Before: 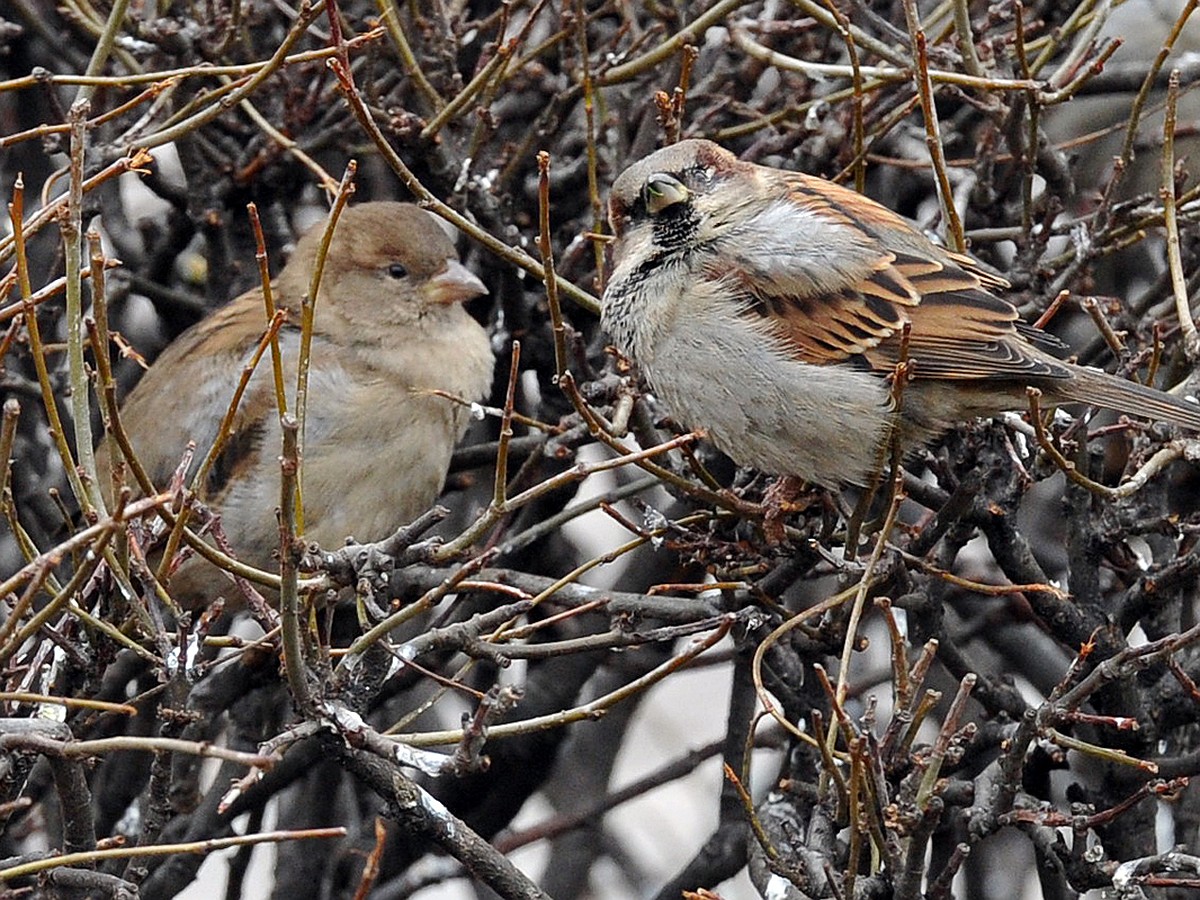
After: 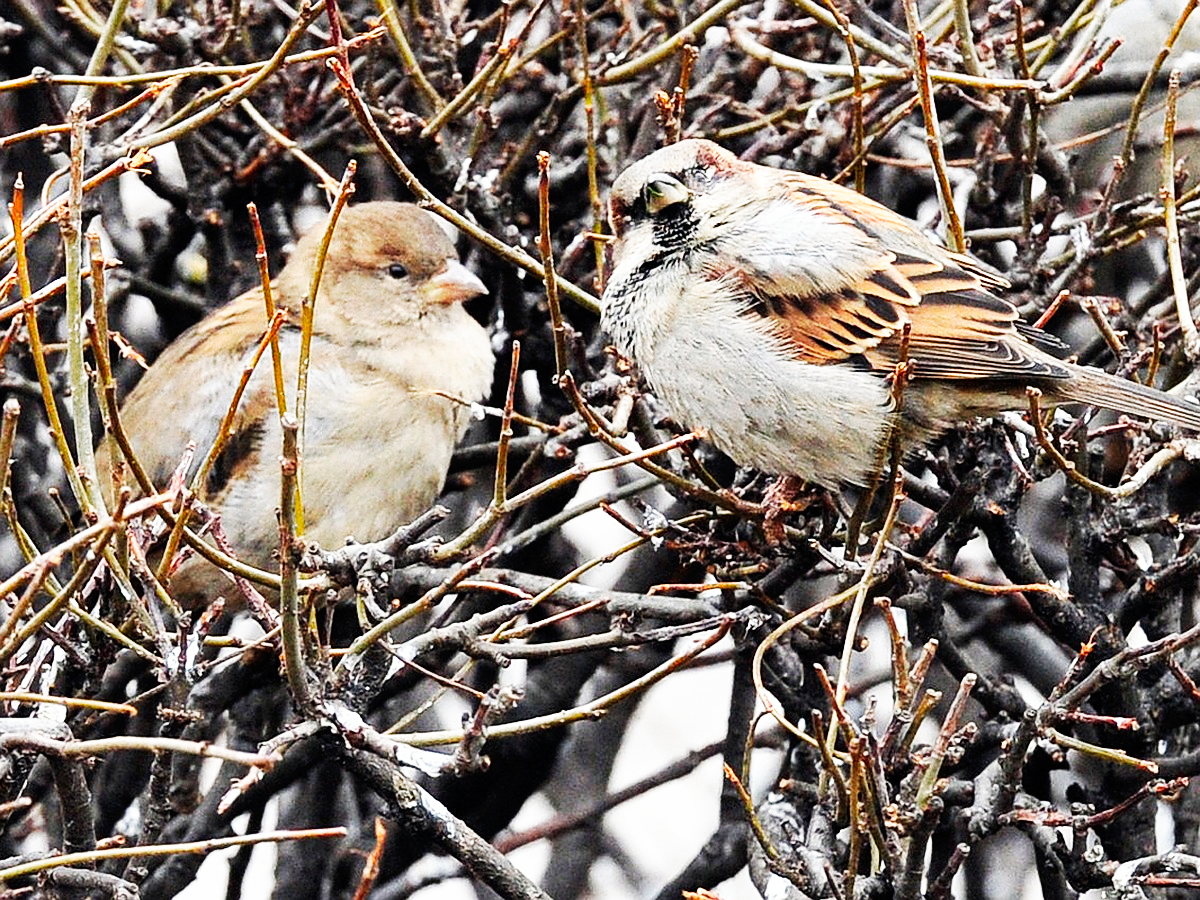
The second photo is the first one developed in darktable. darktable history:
color zones: curves: ch0 [(0.25, 0.5) (0.347, 0.092) (0.75, 0.5)]; ch1 [(0.25, 0.5) (0.33, 0.51) (0.75, 0.5)]
base curve: curves: ch0 [(0, 0) (0.007, 0.004) (0.027, 0.03) (0.046, 0.07) (0.207, 0.54) (0.442, 0.872) (0.673, 0.972) (1, 1)], preserve colors none
